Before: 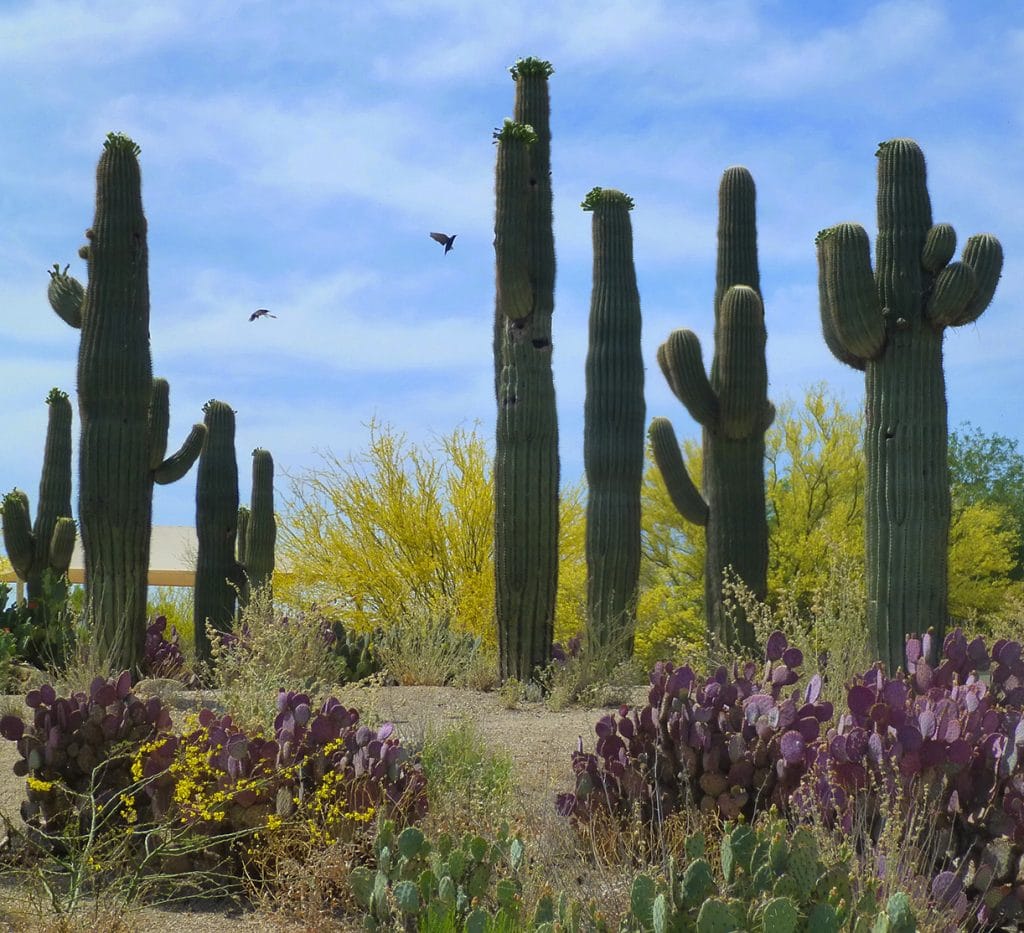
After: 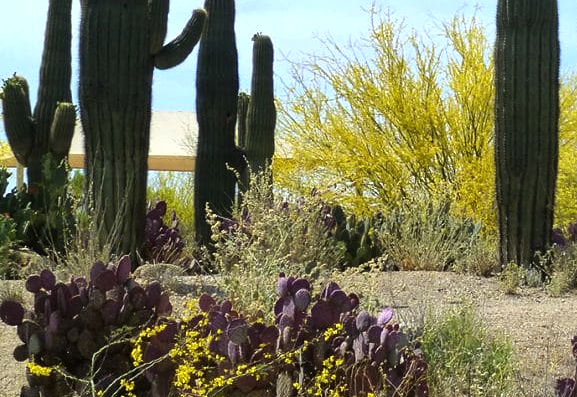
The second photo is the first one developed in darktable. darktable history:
tone equalizer: -8 EV -0.75 EV, -7 EV -0.7 EV, -6 EV -0.6 EV, -5 EV -0.4 EV, -3 EV 0.4 EV, -2 EV 0.6 EV, -1 EV 0.7 EV, +0 EV 0.75 EV, edges refinement/feathering 500, mask exposure compensation -1.57 EV, preserve details no
local contrast: mode bilateral grid, contrast 20, coarseness 50, detail 120%, midtone range 0.2
crop: top 44.483%, right 43.593%, bottom 12.892%
